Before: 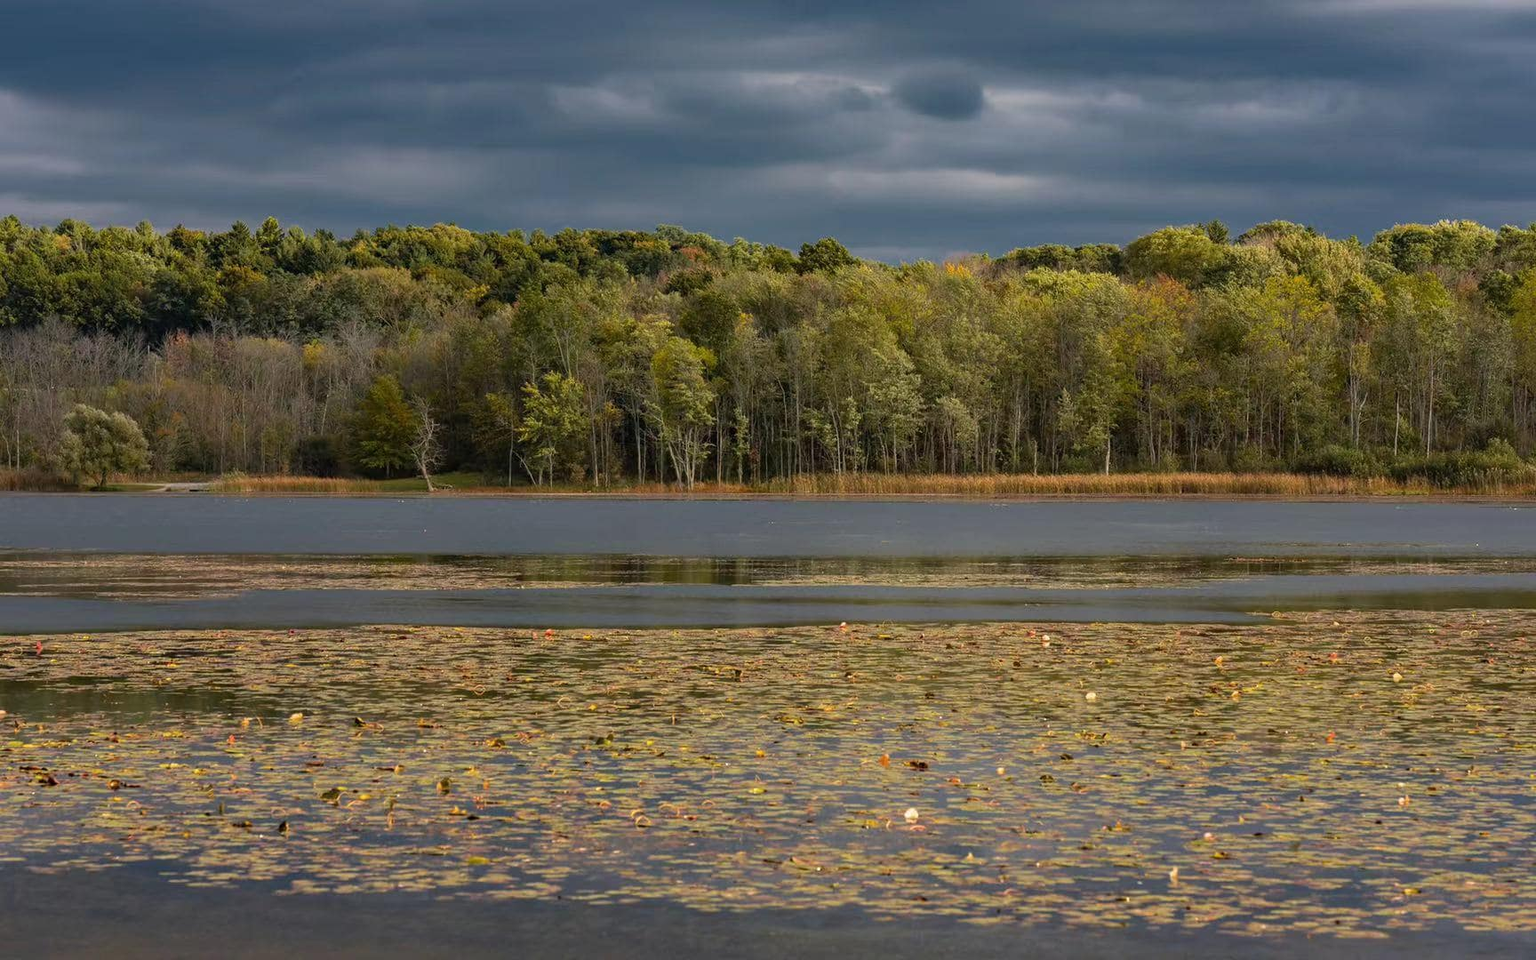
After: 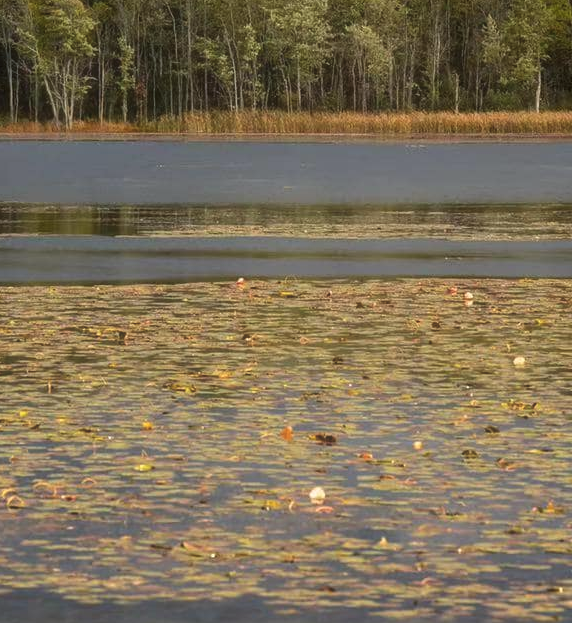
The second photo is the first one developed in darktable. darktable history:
crop: left 41.002%, top 39.111%, right 25.871%, bottom 3.127%
exposure: exposure 0.202 EV, compensate highlight preservation false
haze removal: strength -0.088, distance 0.354, compatibility mode true, adaptive false
